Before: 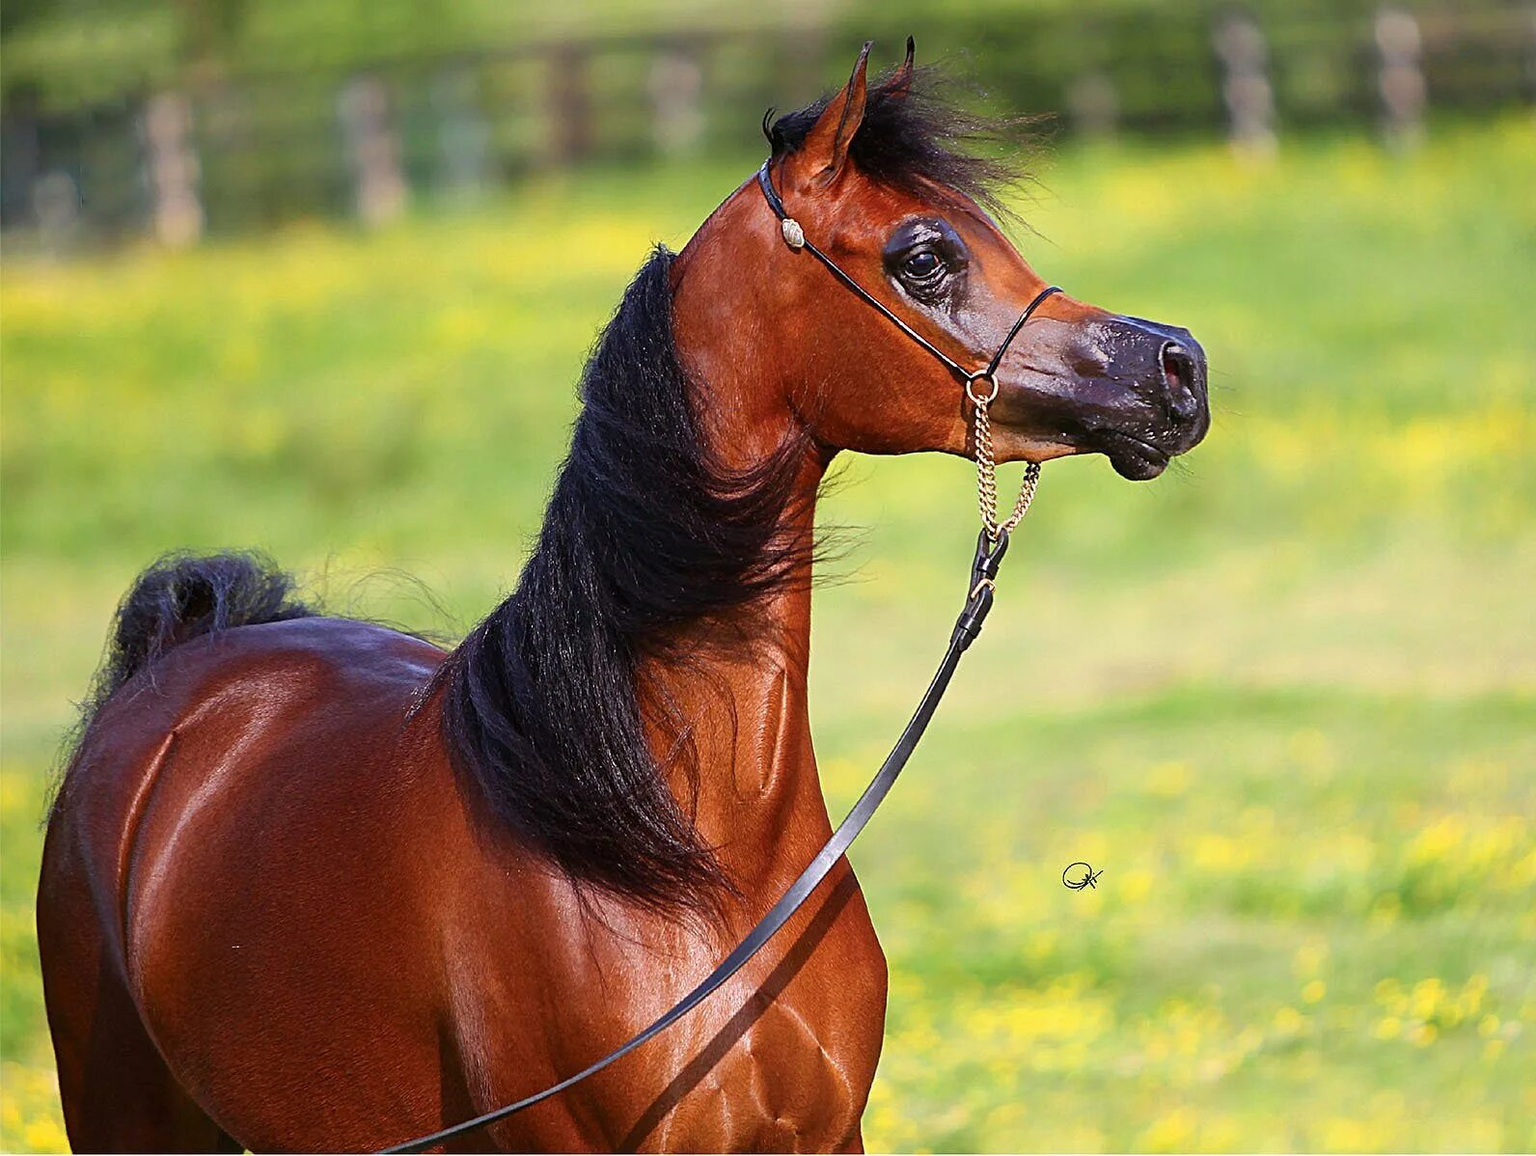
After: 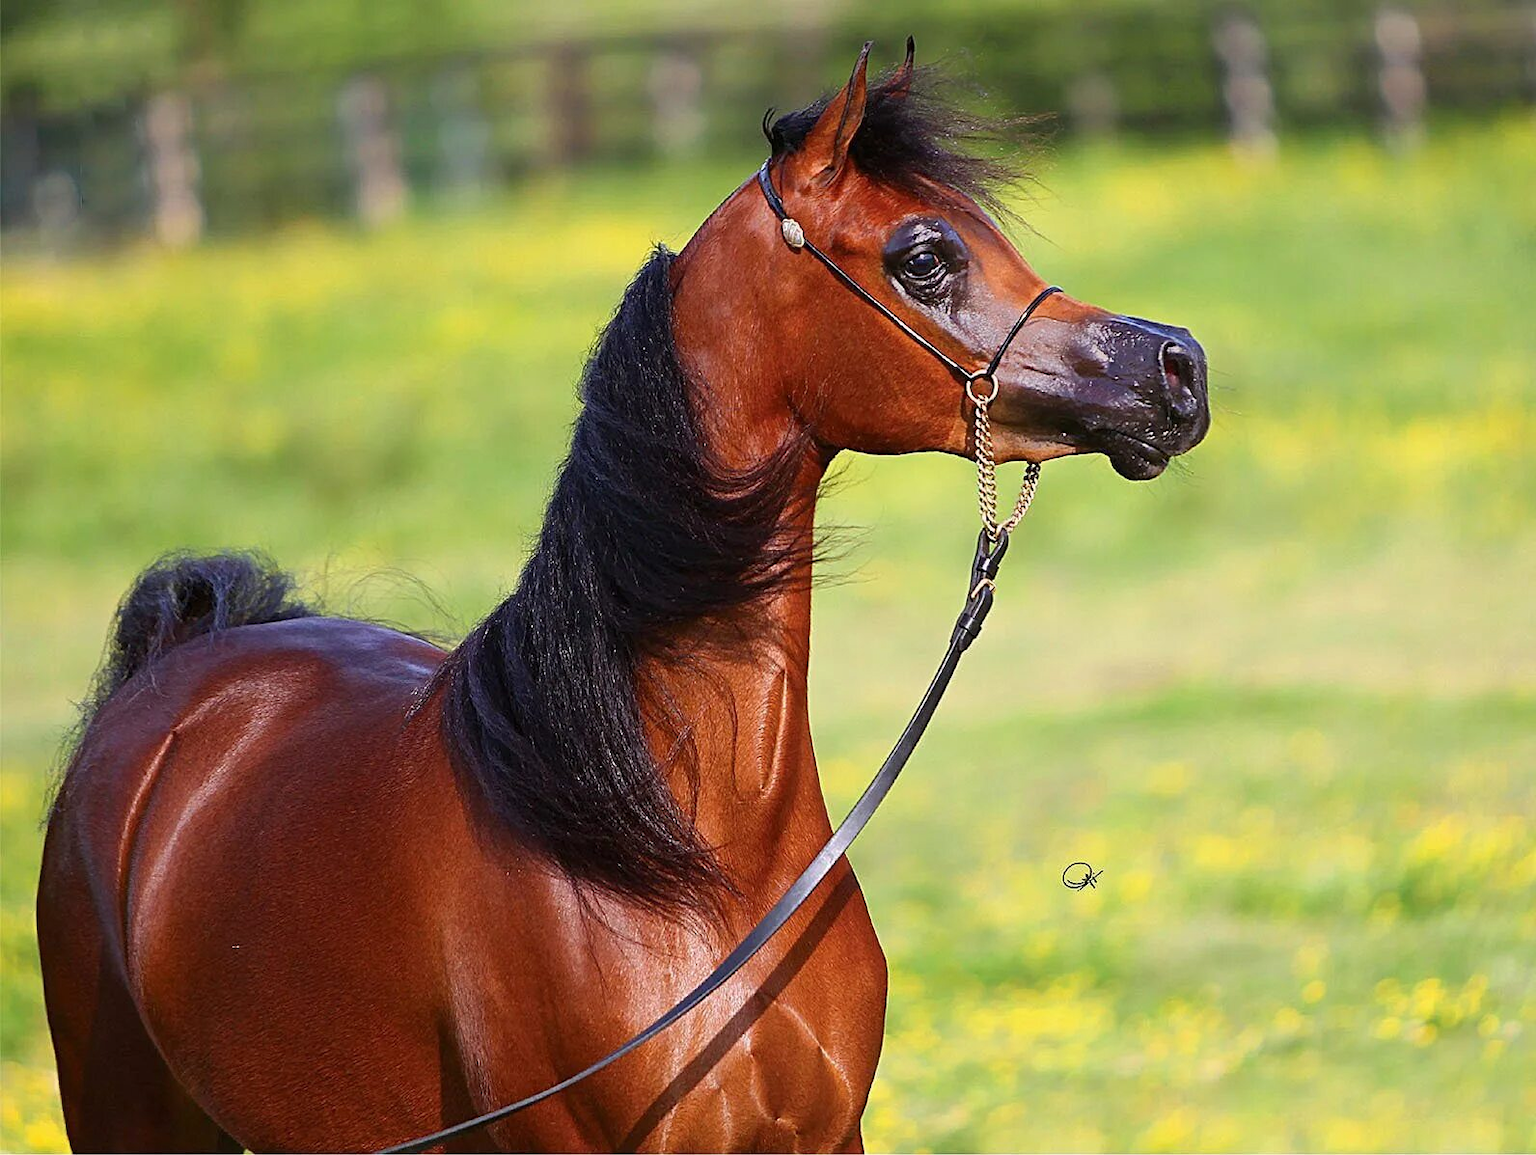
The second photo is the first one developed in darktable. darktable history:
tone equalizer: -7 EV 0.188 EV, -6 EV 0.155 EV, -5 EV 0.073 EV, -4 EV 0.065 EV, -2 EV -0.026 EV, -1 EV -0.031 EV, +0 EV -0.062 EV
